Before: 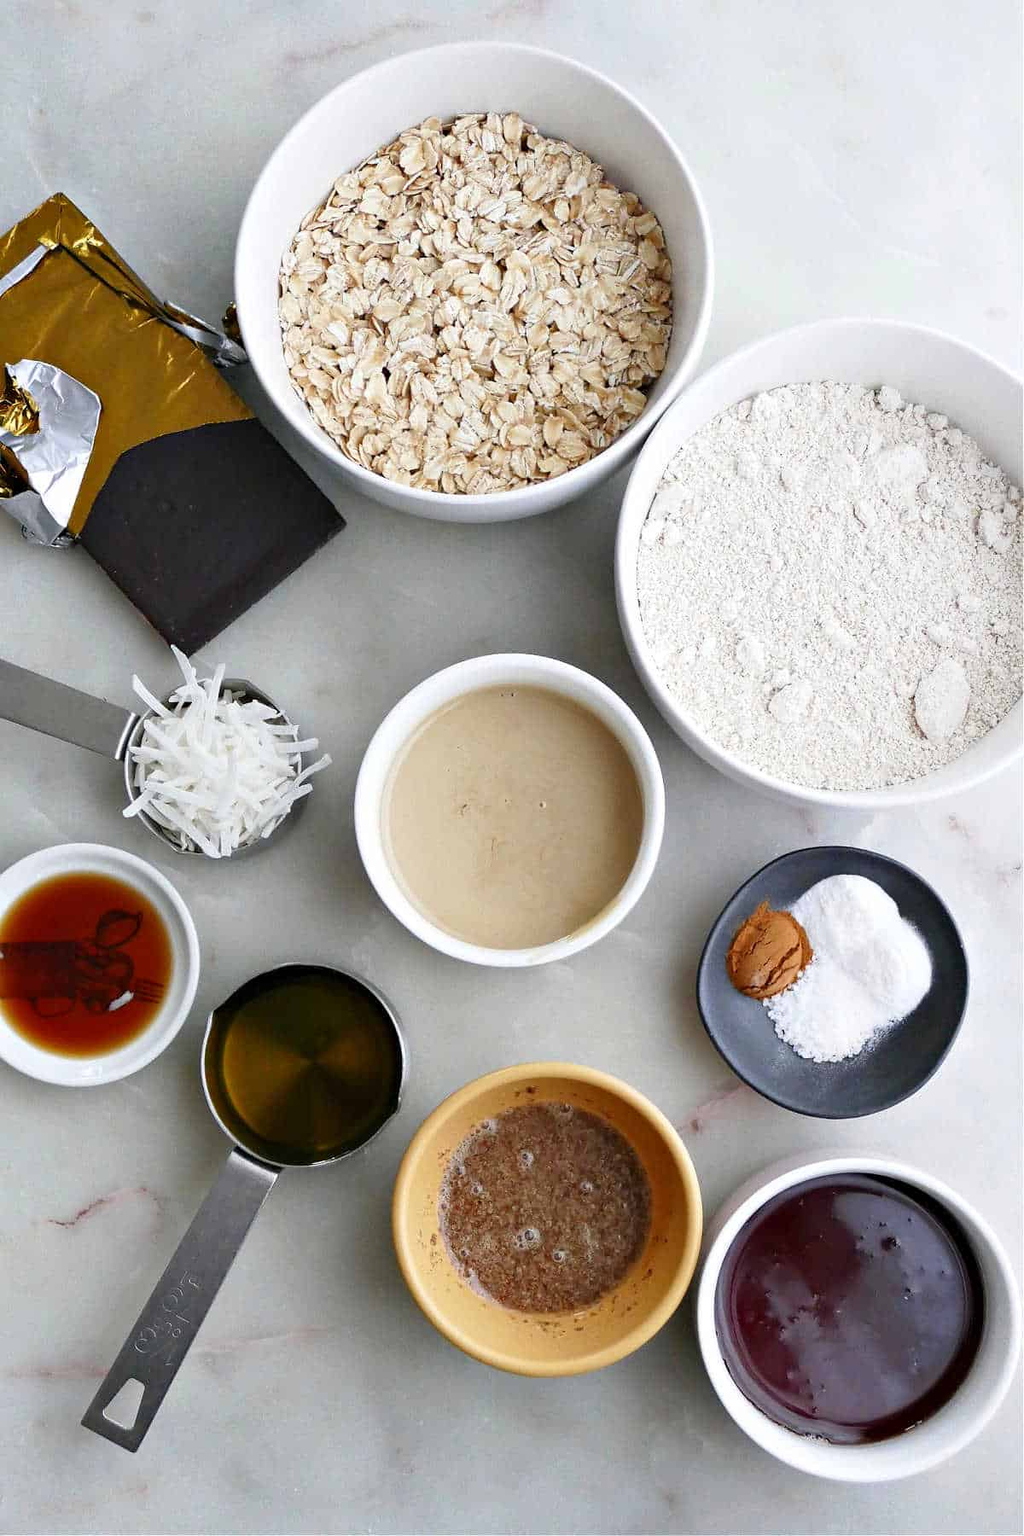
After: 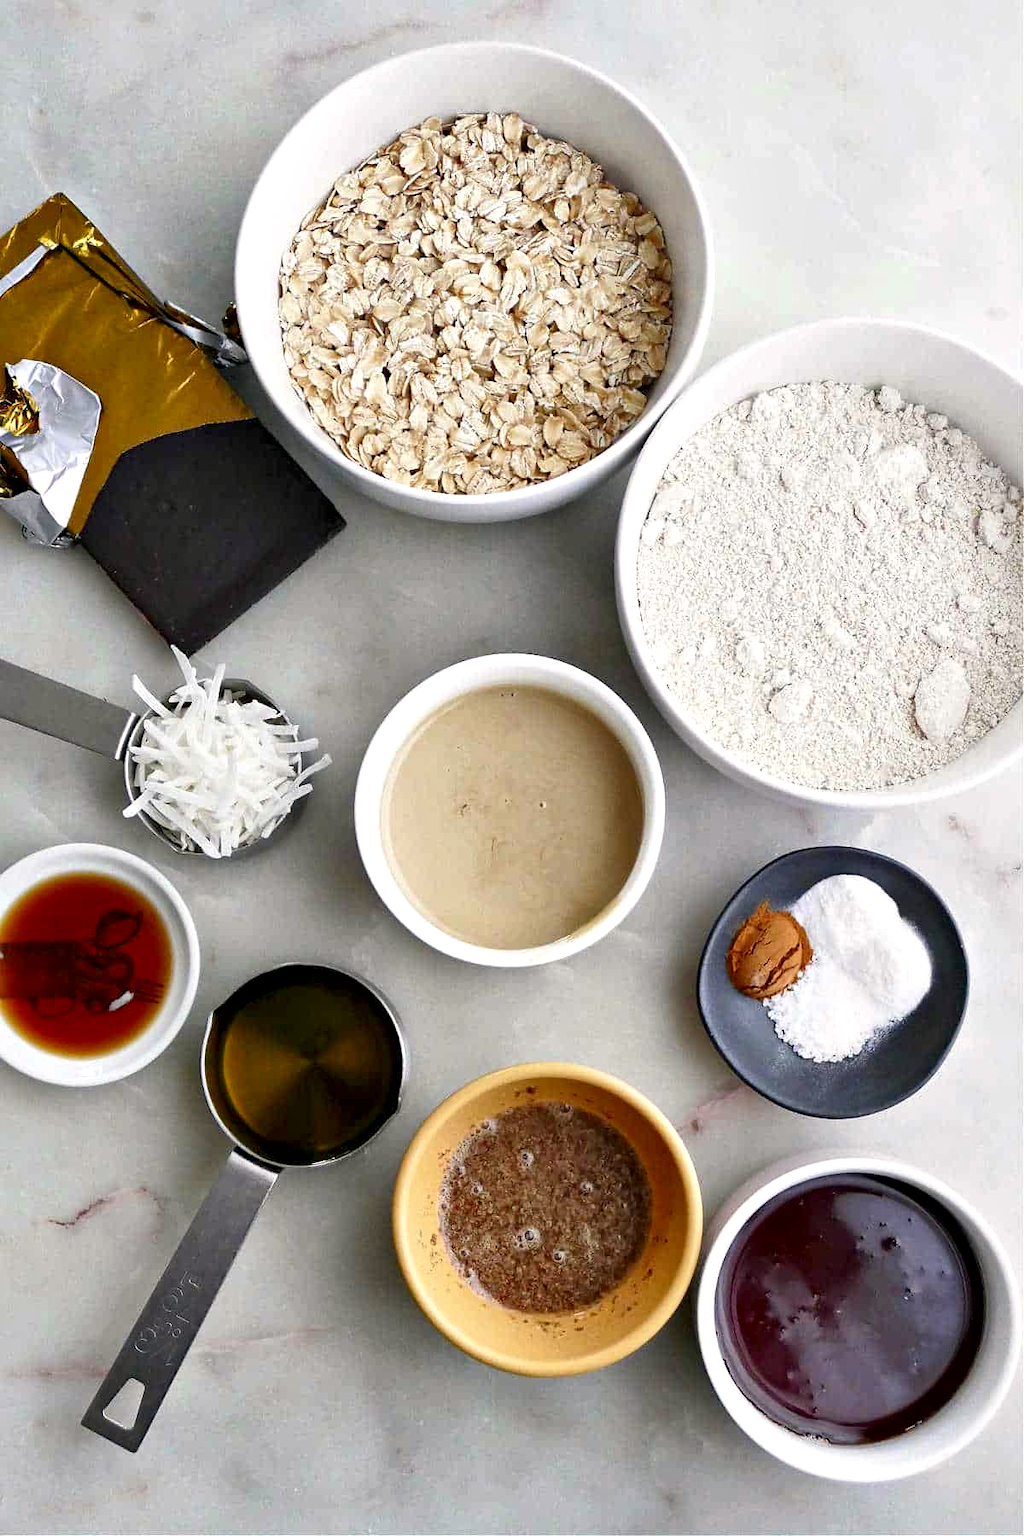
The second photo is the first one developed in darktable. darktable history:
color correction: highlights a* 0.816, highlights b* 2.78, saturation 1.1
local contrast: mode bilateral grid, contrast 25, coarseness 60, detail 151%, midtone range 0.2
